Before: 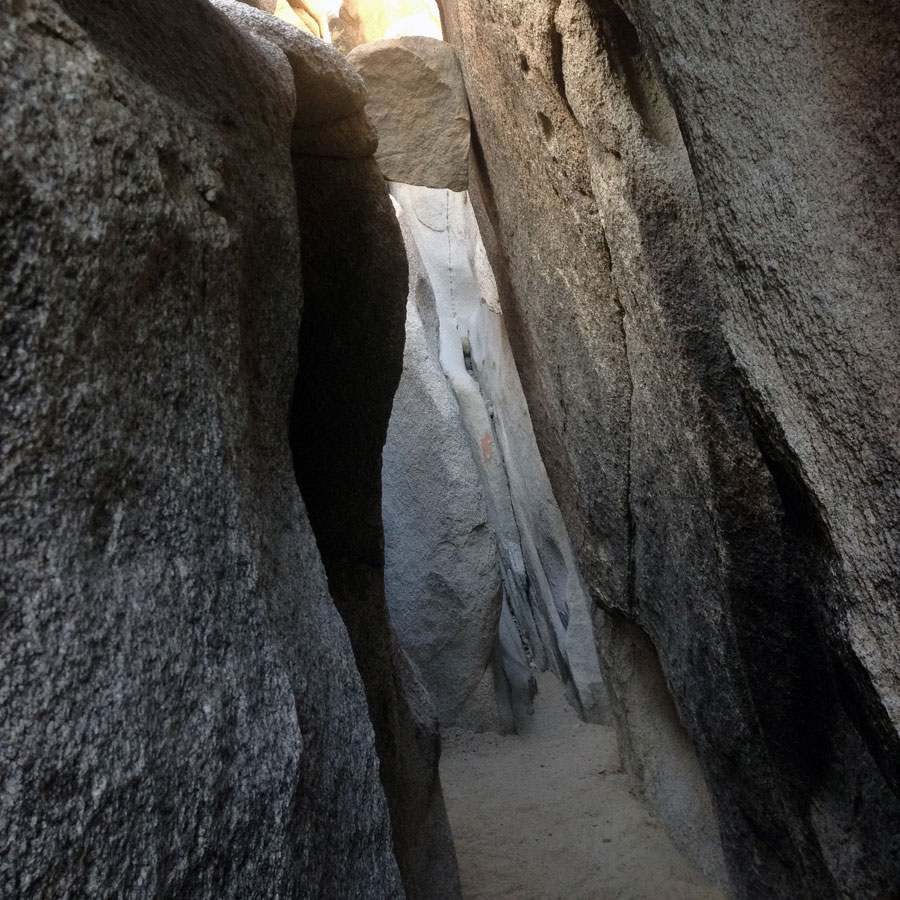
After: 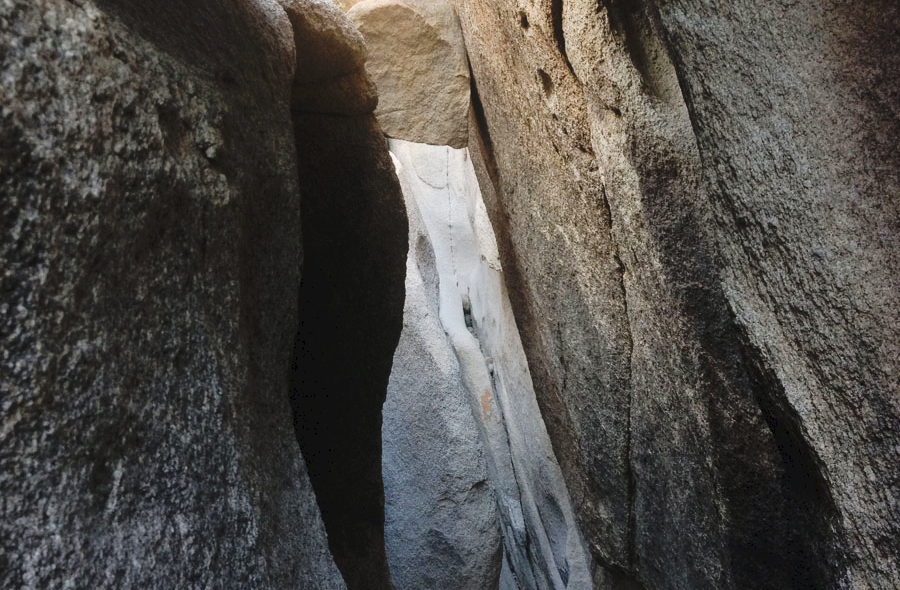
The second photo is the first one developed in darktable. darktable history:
crop and rotate: top 4.848%, bottom 29.503%
tone curve: curves: ch0 [(0, 0) (0.003, 0.049) (0.011, 0.052) (0.025, 0.061) (0.044, 0.08) (0.069, 0.101) (0.1, 0.119) (0.136, 0.139) (0.177, 0.172) (0.224, 0.222) (0.277, 0.292) (0.335, 0.367) (0.399, 0.444) (0.468, 0.538) (0.543, 0.623) (0.623, 0.713) (0.709, 0.784) (0.801, 0.844) (0.898, 0.916) (1, 1)], preserve colors none
